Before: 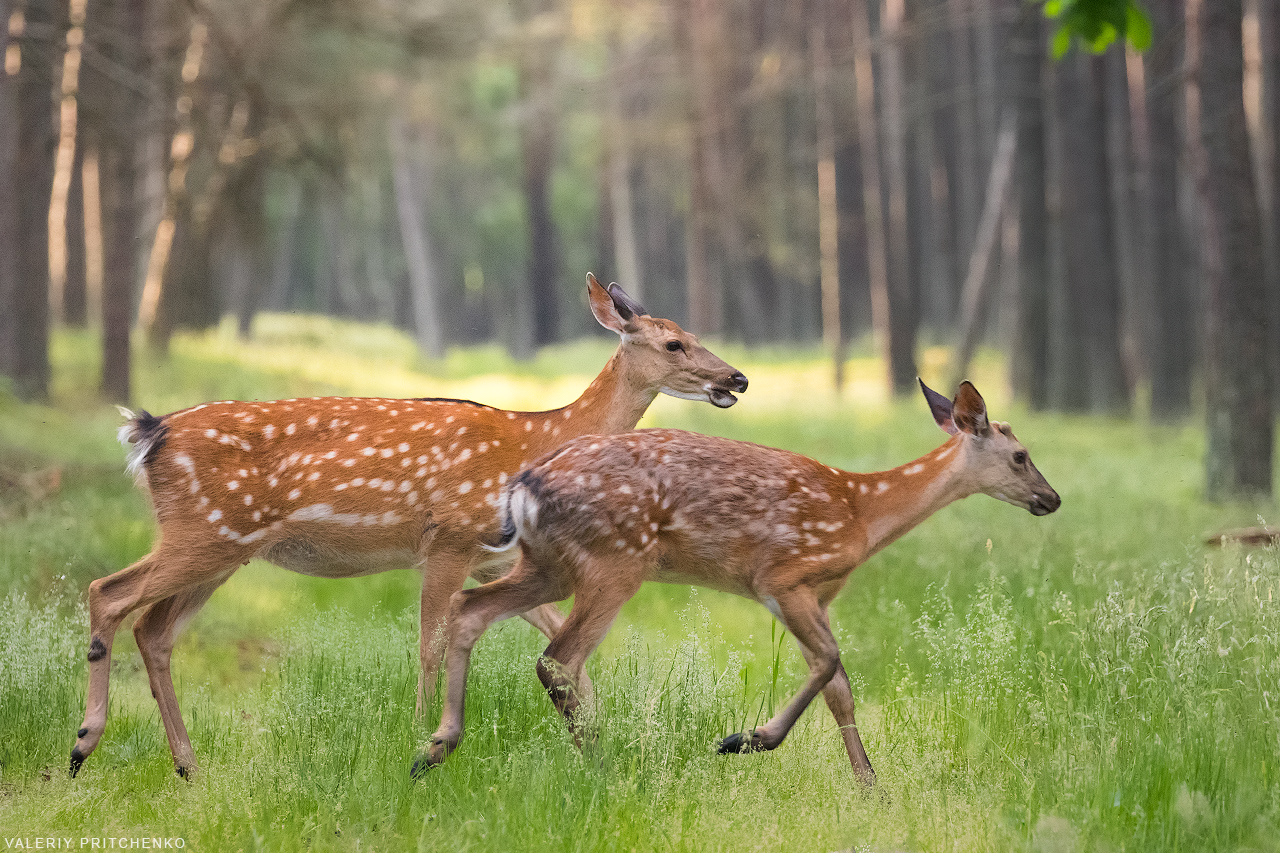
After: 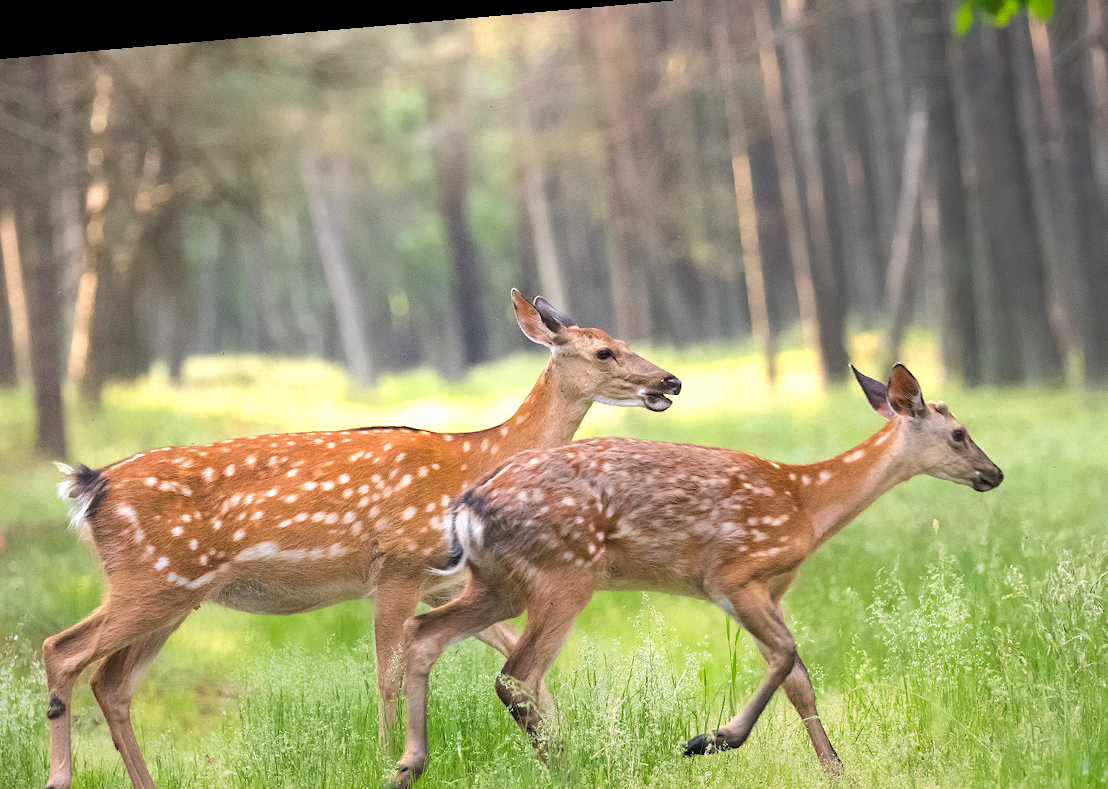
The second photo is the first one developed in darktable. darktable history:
exposure: black level correction 0.001, exposure 0.5 EV, compensate exposure bias true, compensate highlight preservation false
crop and rotate: left 7.196%, top 4.574%, right 10.605%, bottom 13.178%
rotate and perspective: rotation -4.98°, automatic cropping off
